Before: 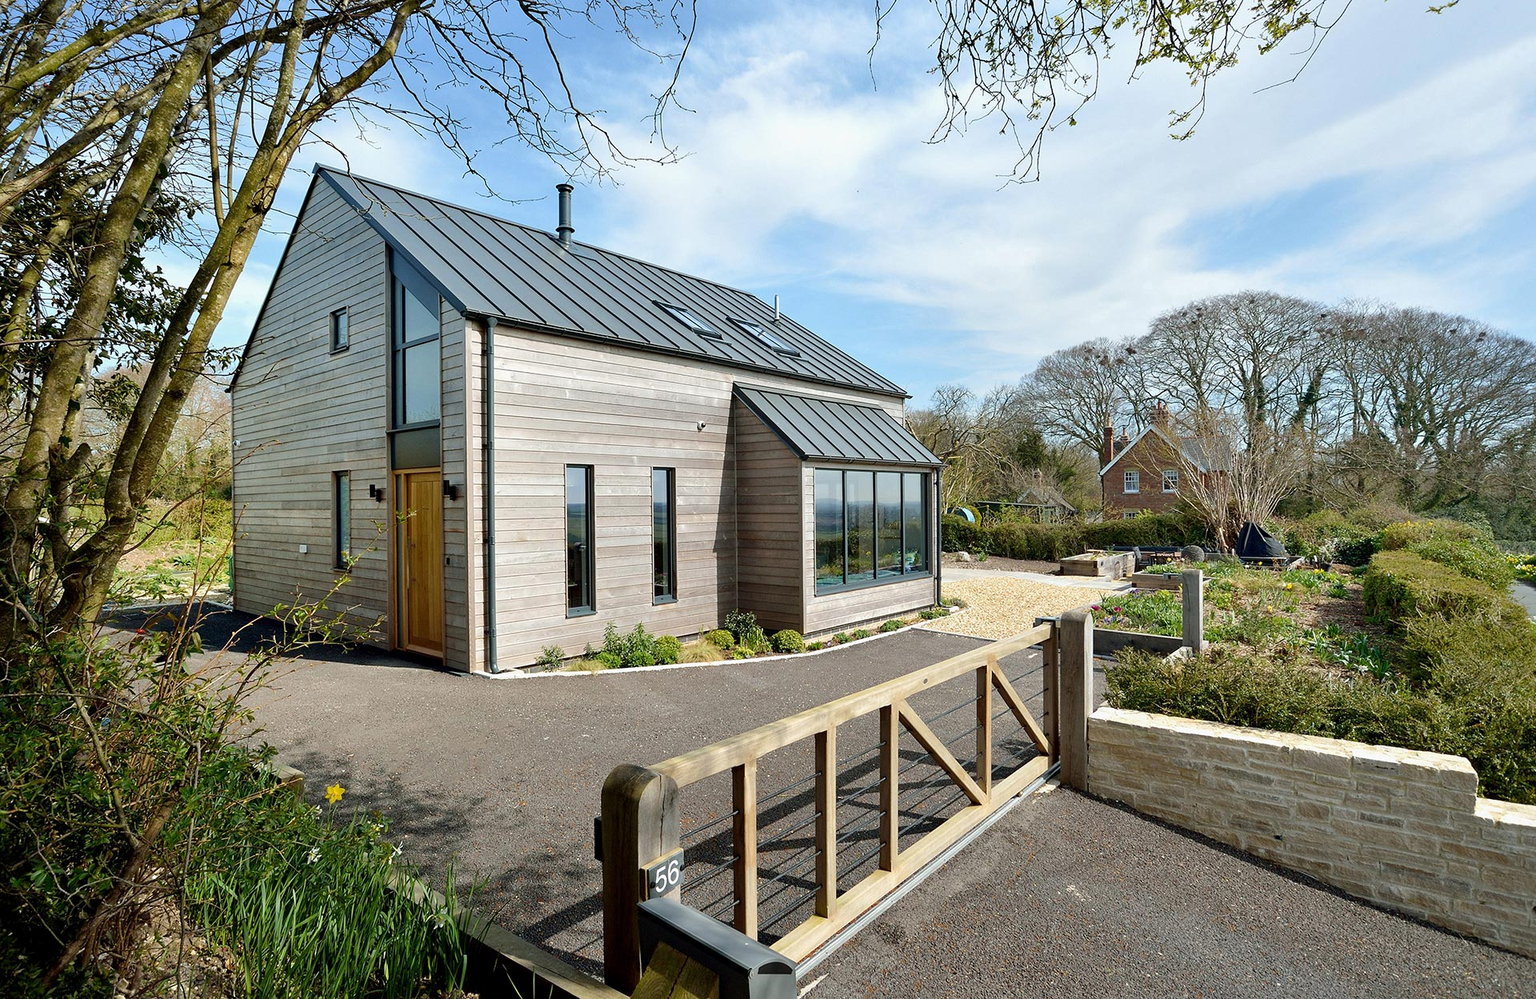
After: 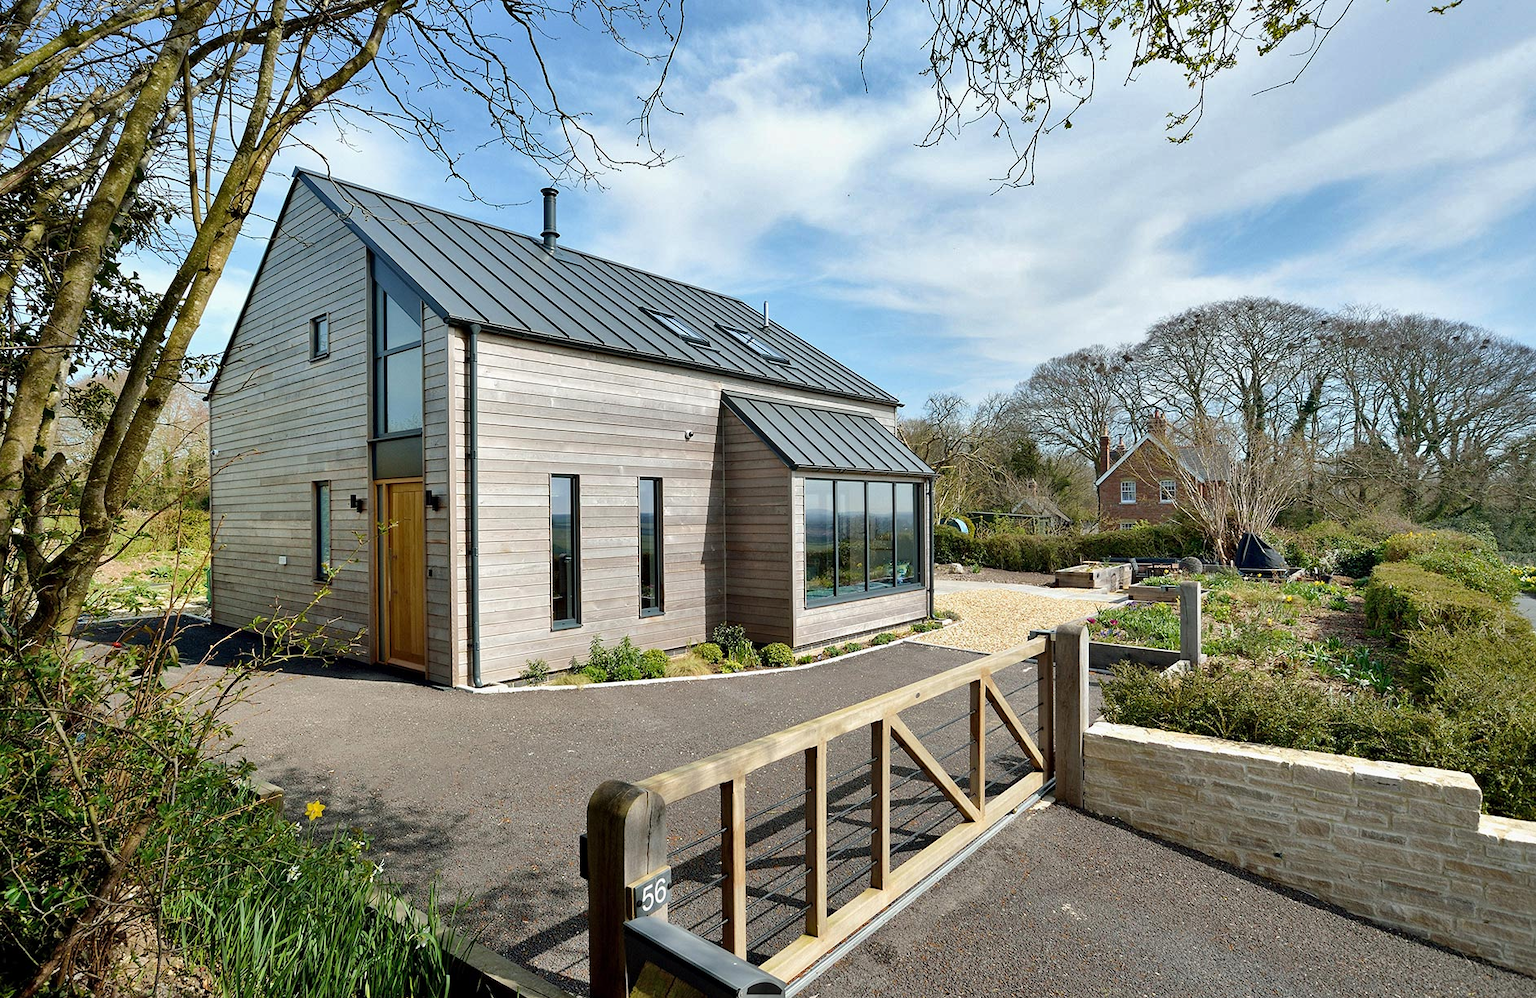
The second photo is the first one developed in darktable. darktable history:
crop: left 1.743%, right 0.268%, bottom 2.011%
shadows and highlights: white point adjustment 0.05, highlights color adjustment 55.9%, soften with gaussian
exposure: compensate highlight preservation false
